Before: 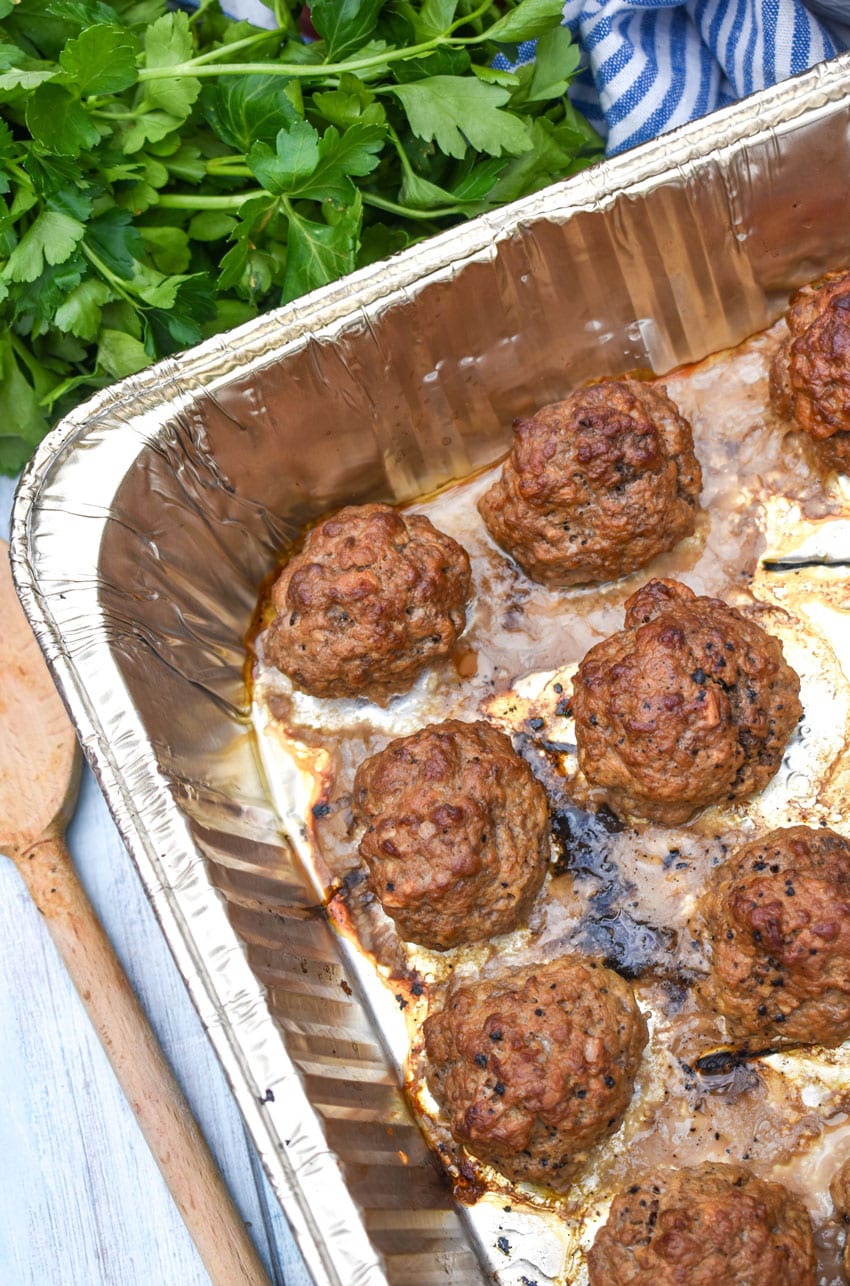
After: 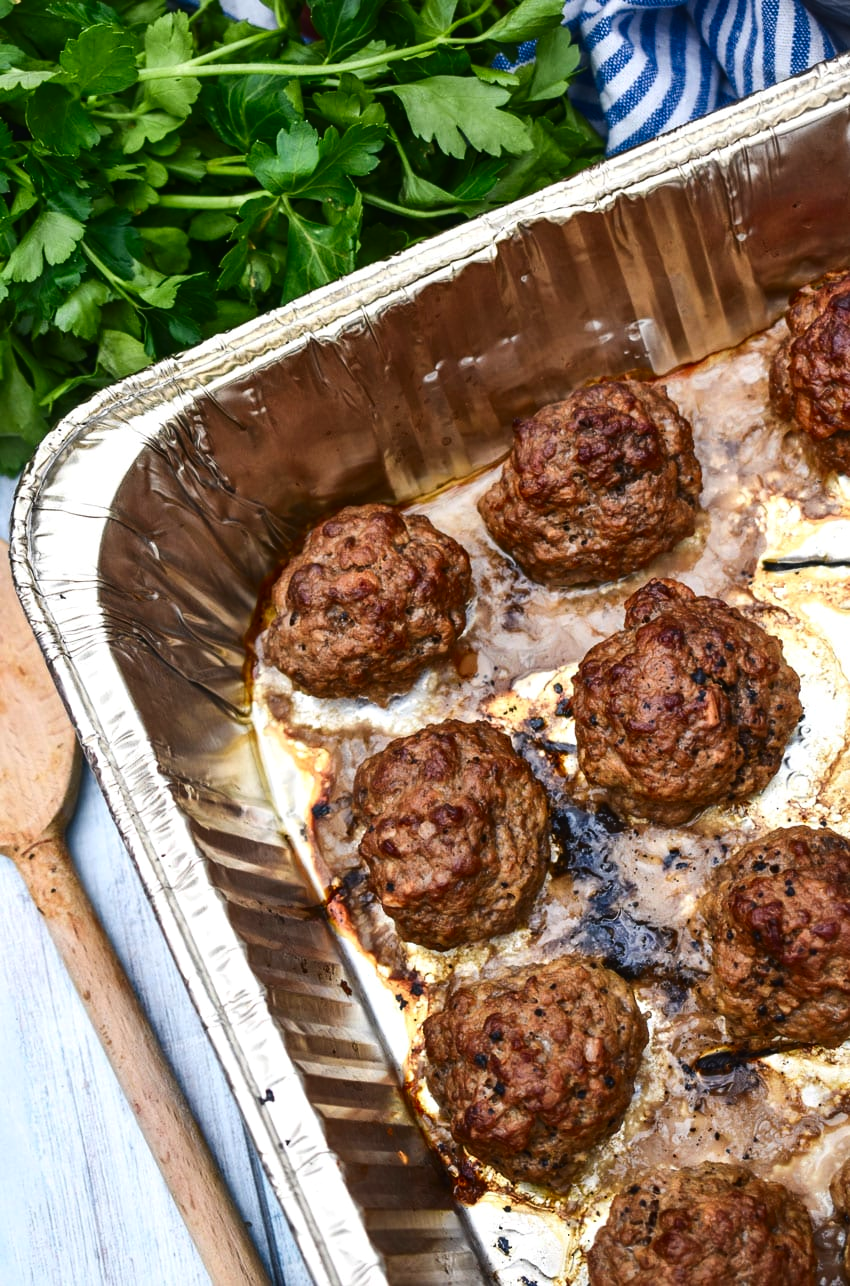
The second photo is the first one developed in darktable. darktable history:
color correction: highlights b* -0.055, saturation 0.975
contrast brightness saturation: contrast 0.194, brightness -0.223, saturation 0.109
local contrast: mode bilateral grid, contrast 20, coarseness 51, detail 119%, midtone range 0.2
exposure: black level correction -0.016, compensate highlight preservation false
